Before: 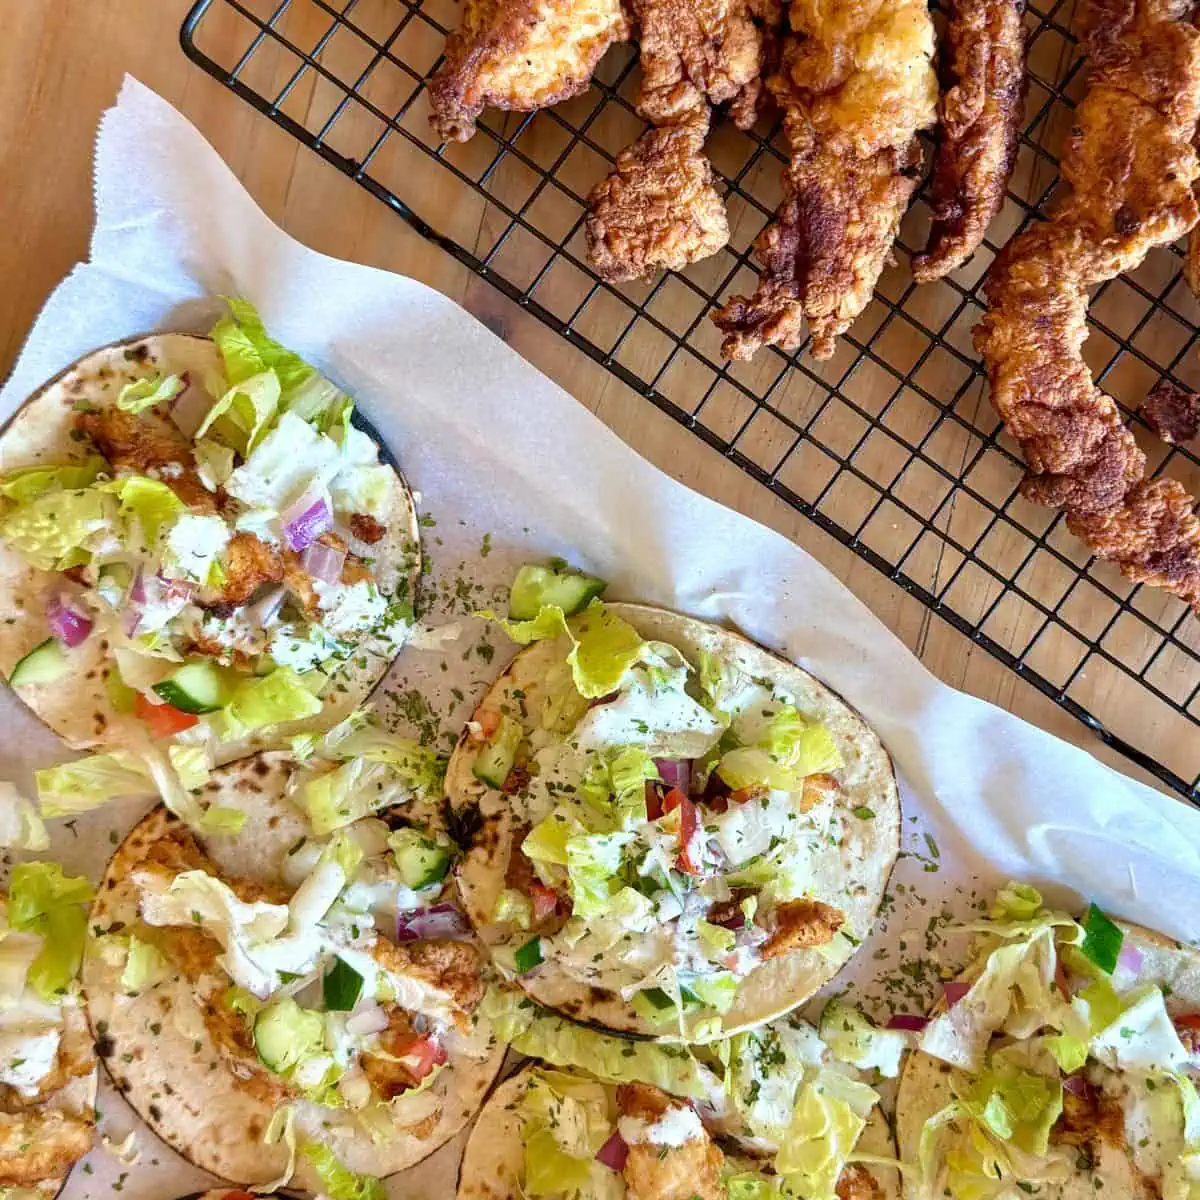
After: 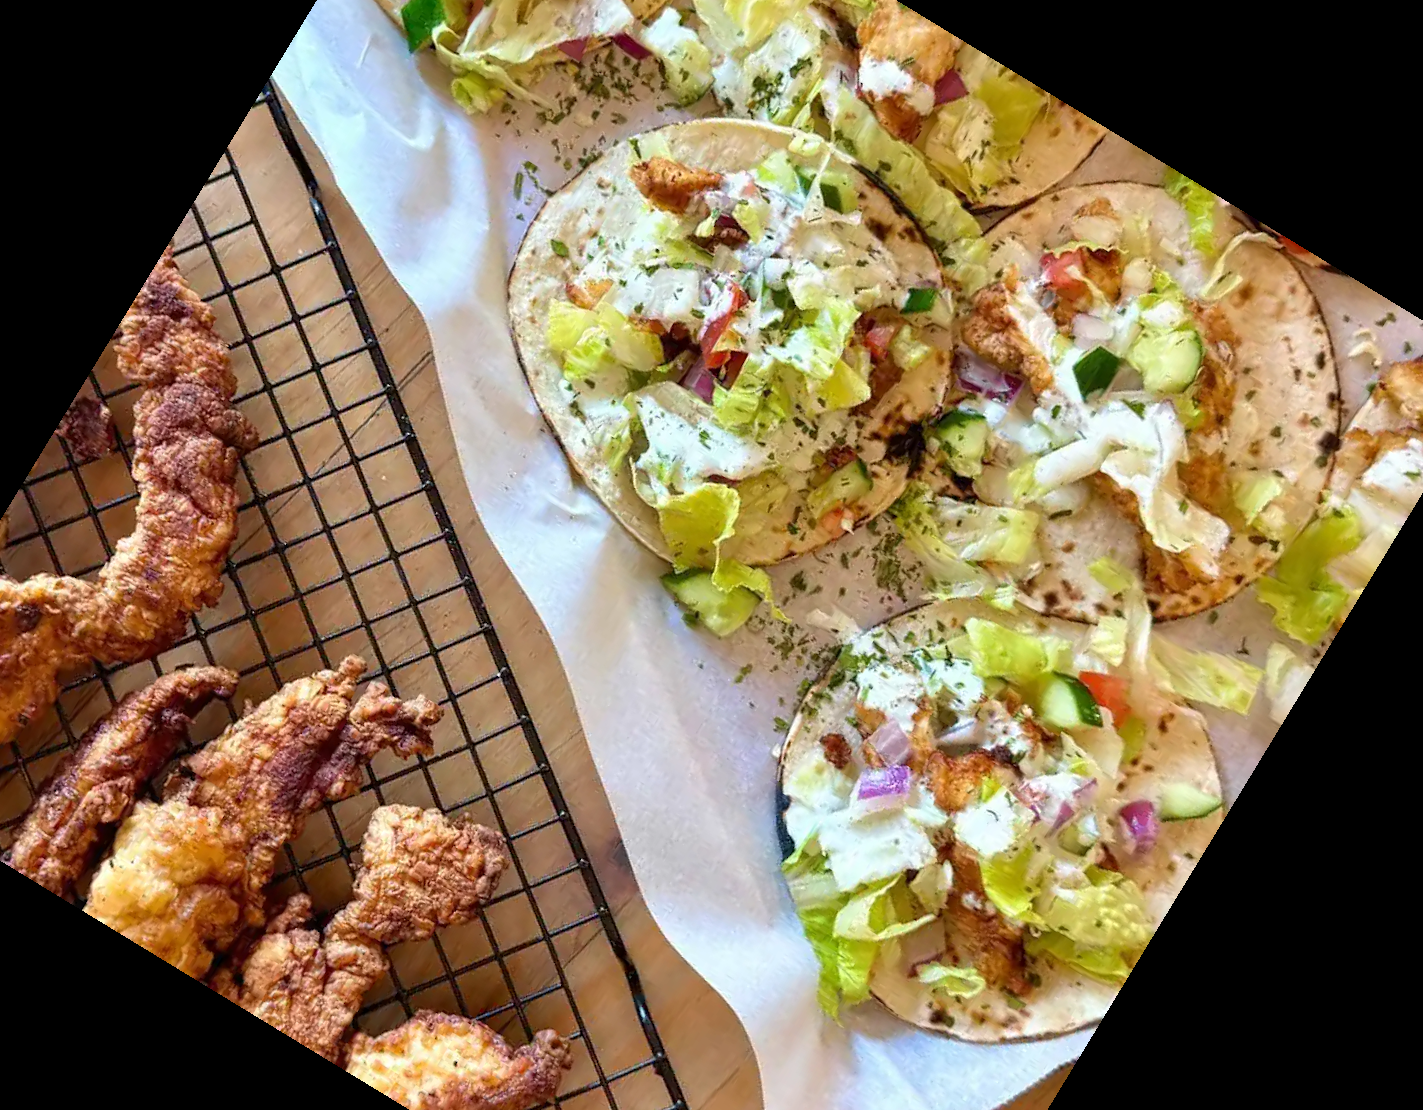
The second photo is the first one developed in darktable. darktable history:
crop and rotate: angle 148.68°, left 9.111%, top 15.603%, right 4.588%, bottom 17.041%
tone equalizer: on, module defaults
